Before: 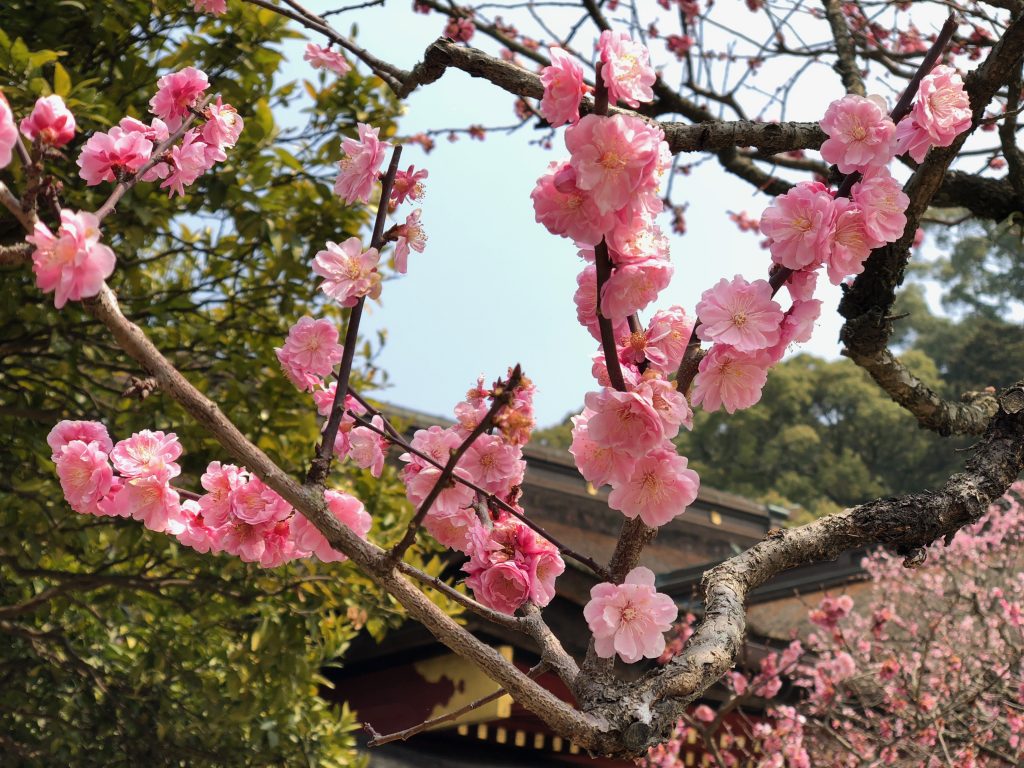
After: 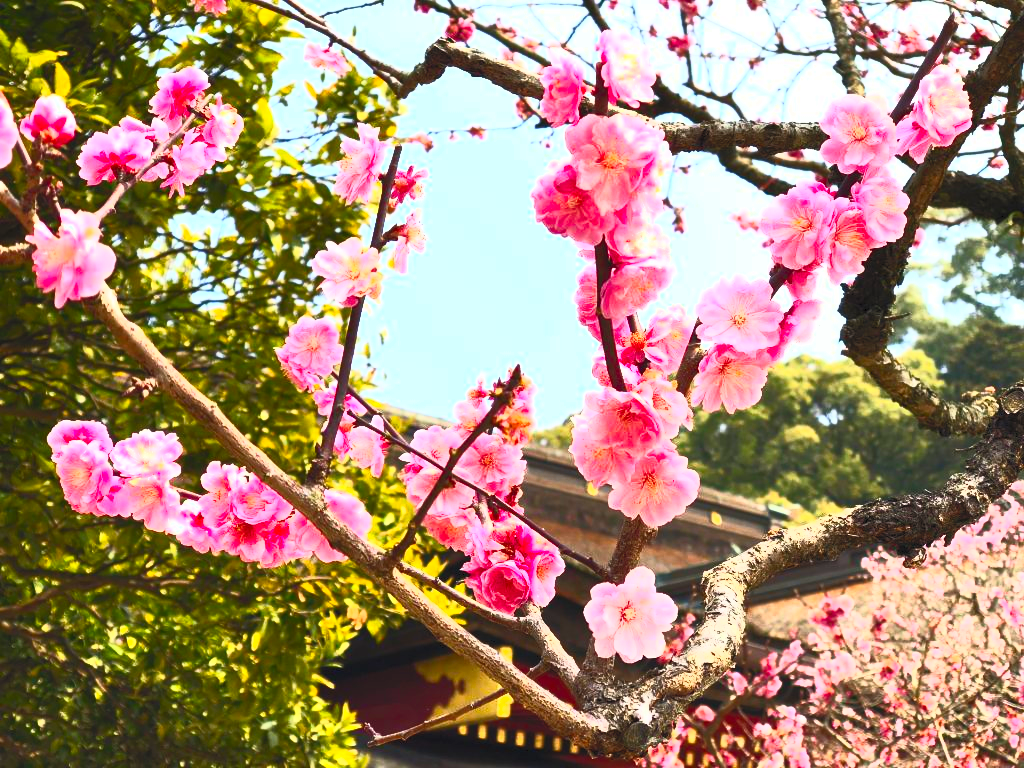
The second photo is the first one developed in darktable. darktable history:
contrast brightness saturation: contrast 0.995, brightness 0.993, saturation 0.986
